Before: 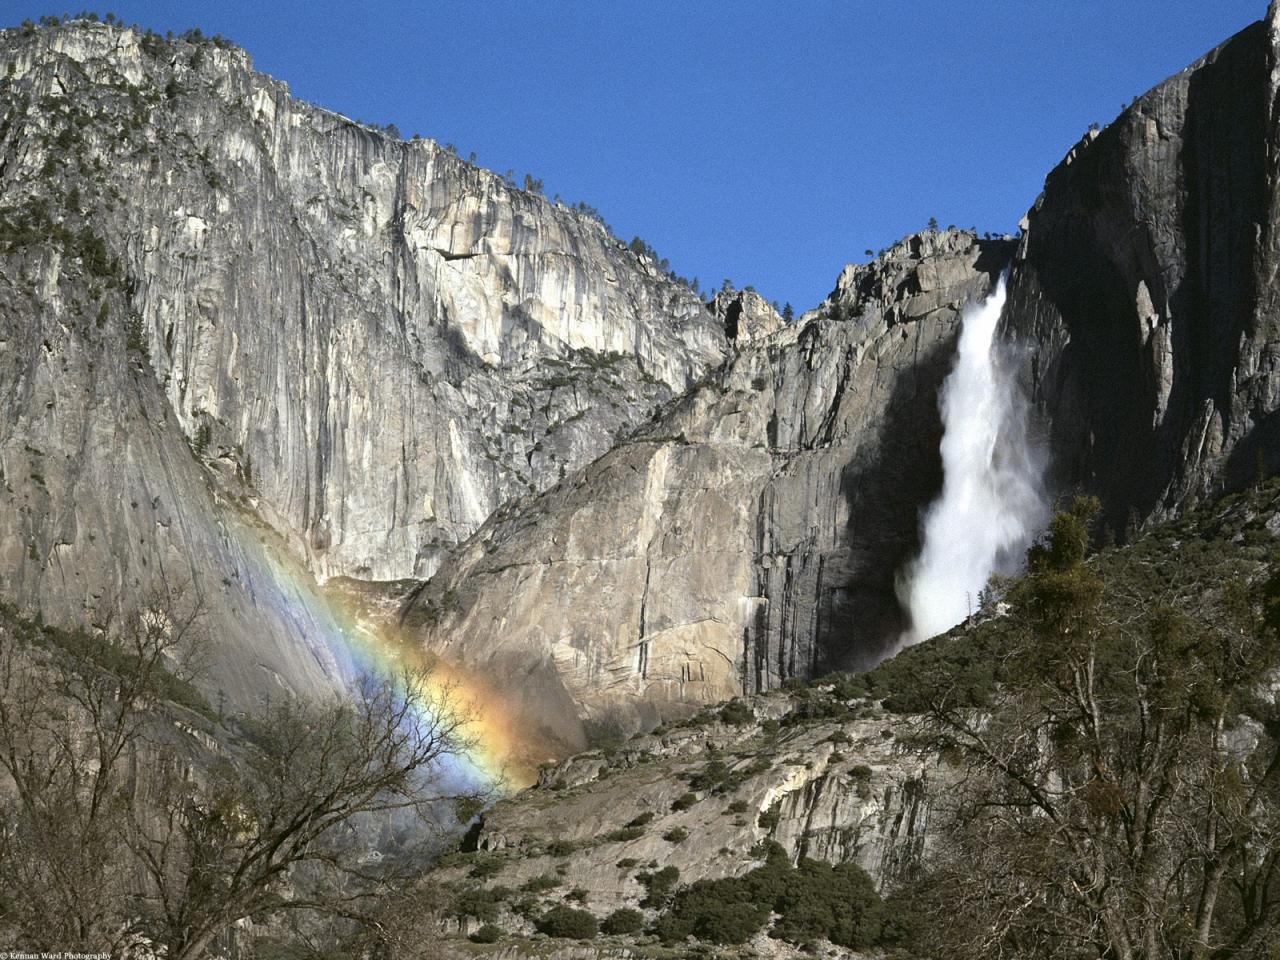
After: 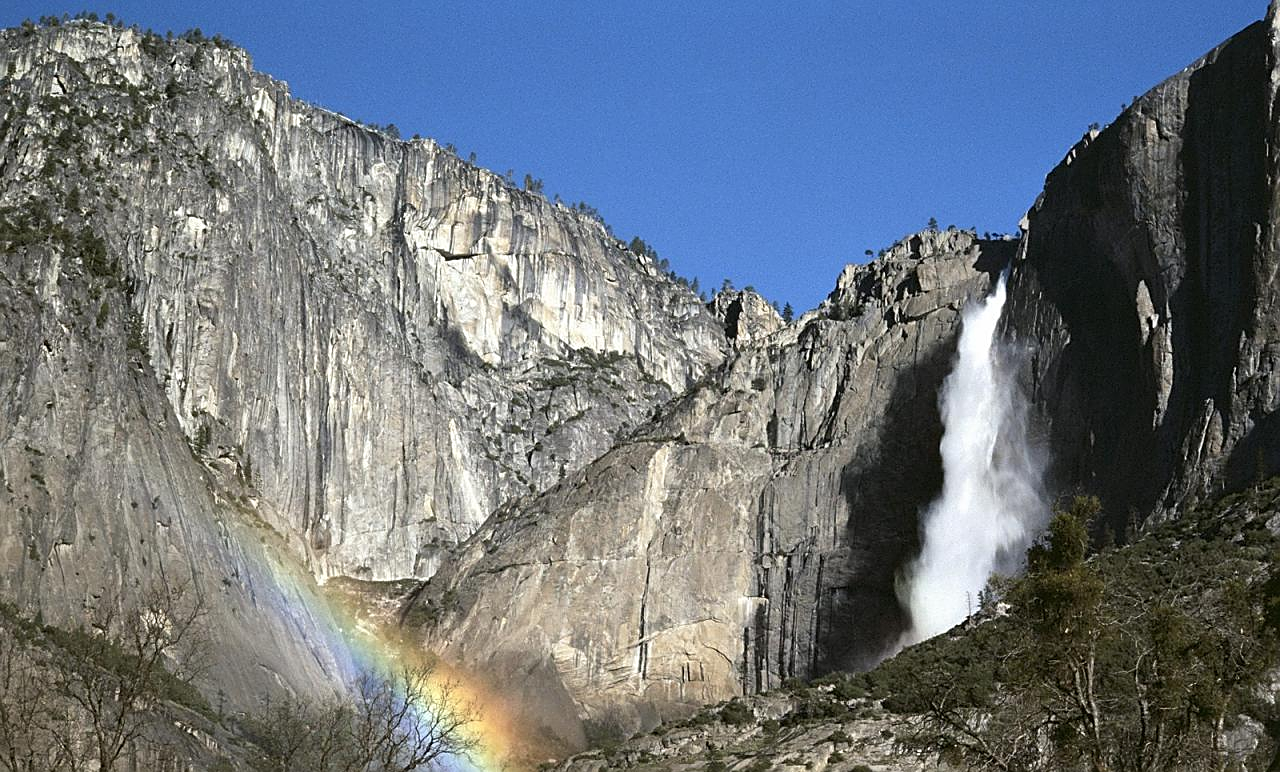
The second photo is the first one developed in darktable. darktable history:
sharpen: on, module defaults
crop: bottom 19.577%
